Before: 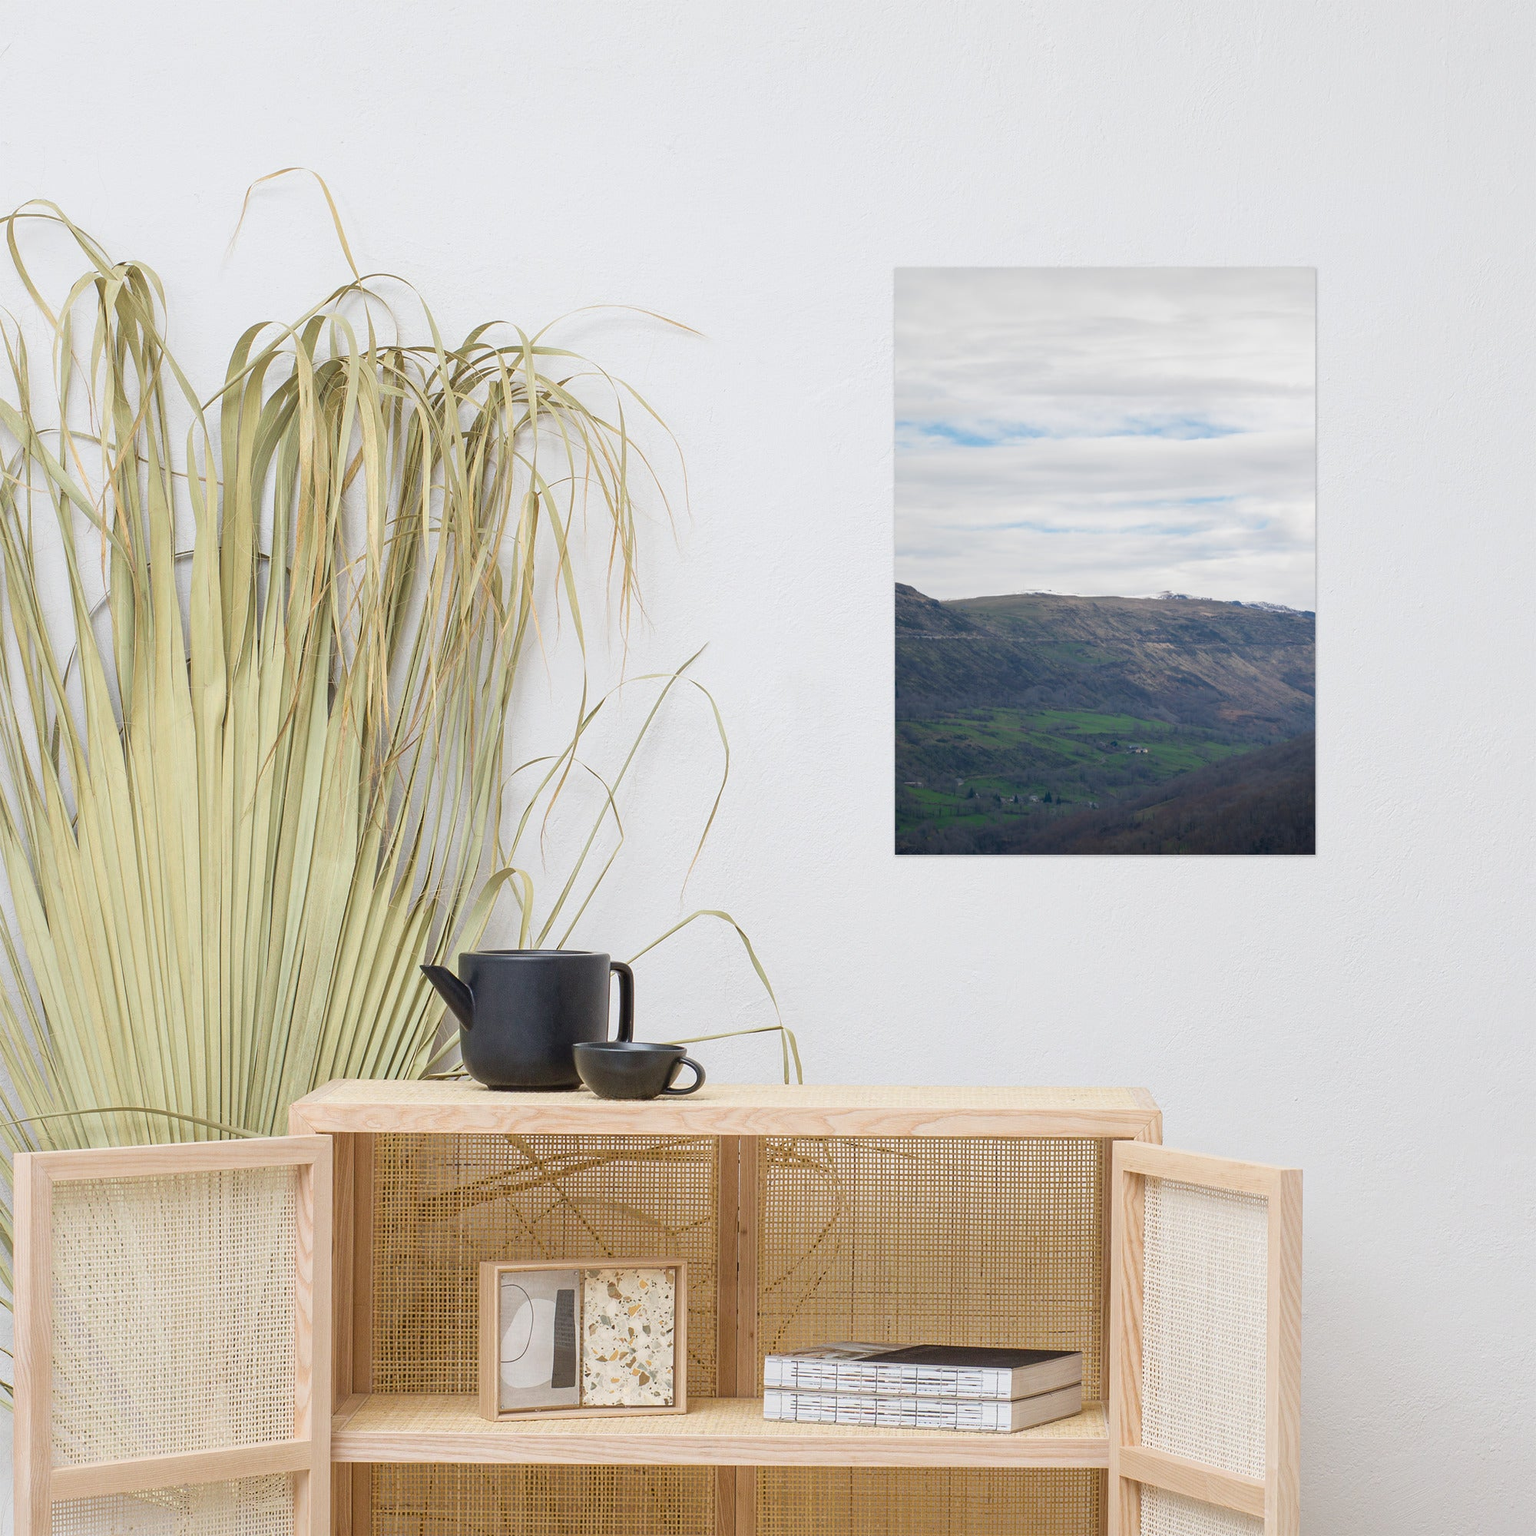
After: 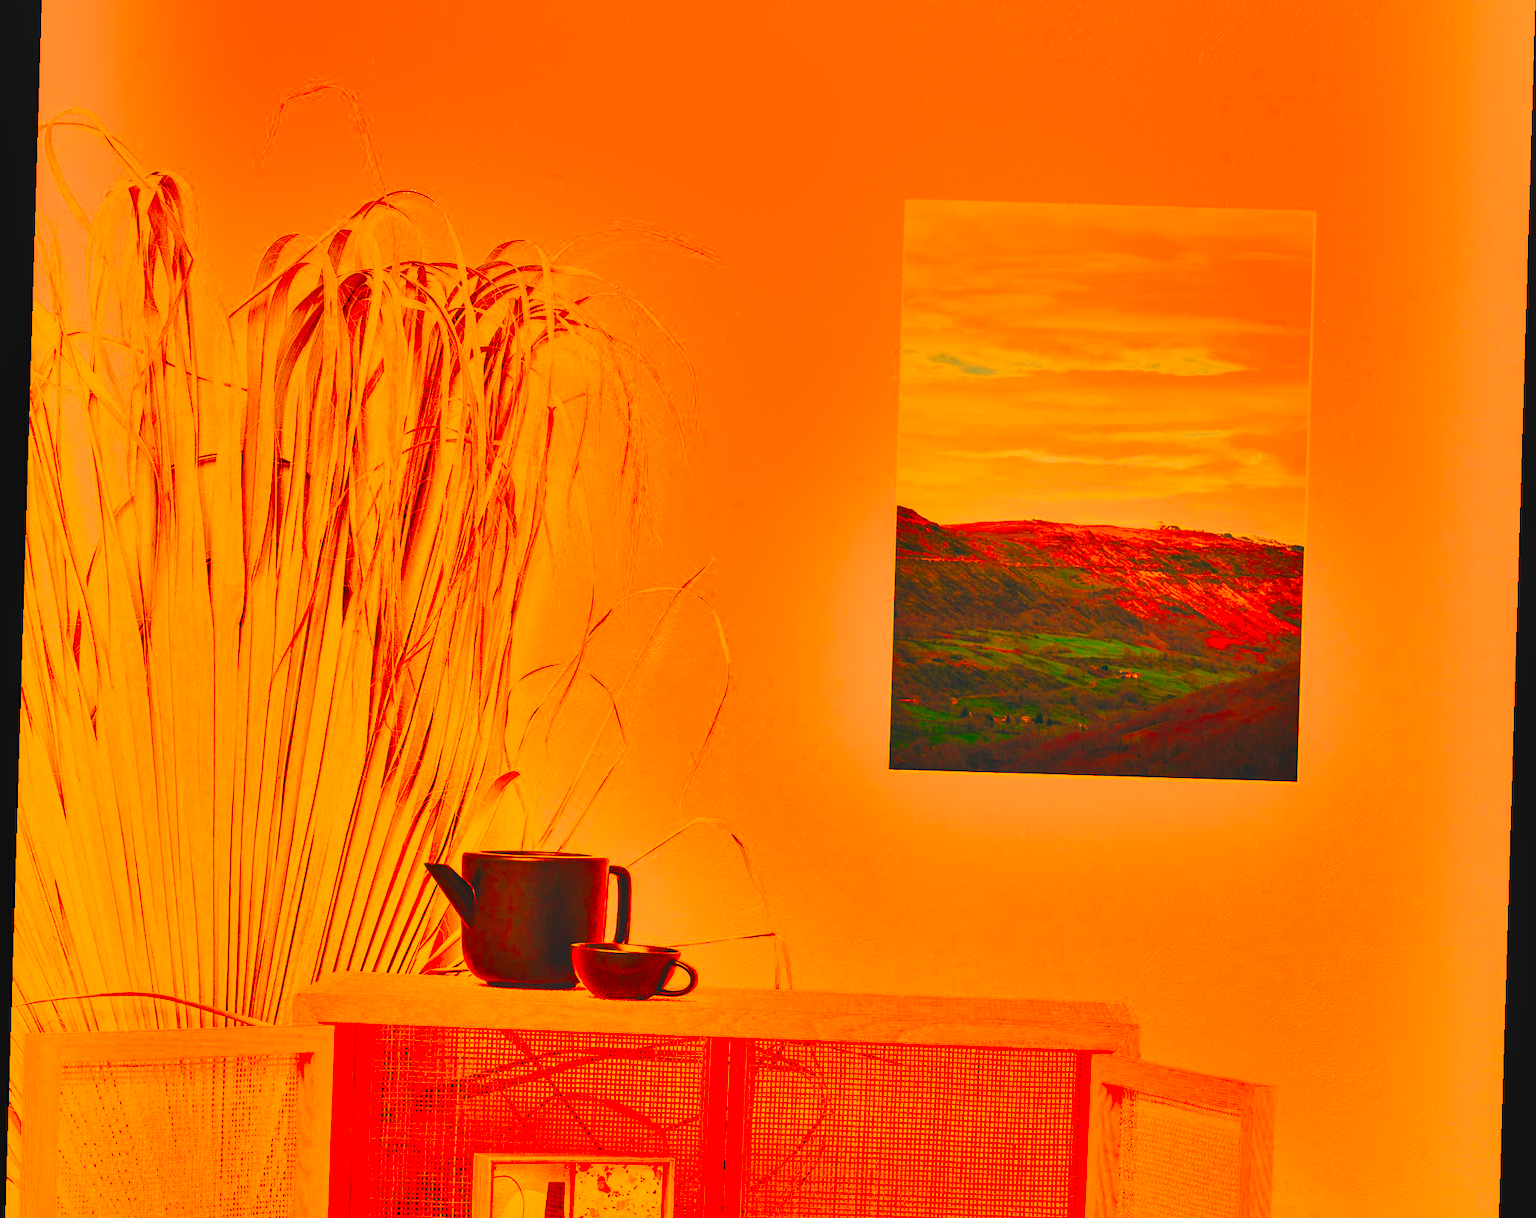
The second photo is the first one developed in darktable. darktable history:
exposure: exposure -0.21 EV, compensate highlight preservation false
shadows and highlights: soften with gaussian
tone curve: curves: ch0 [(0, 0) (0.003, 0.13) (0.011, 0.13) (0.025, 0.134) (0.044, 0.136) (0.069, 0.139) (0.1, 0.144) (0.136, 0.151) (0.177, 0.171) (0.224, 0.2) (0.277, 0.247) (0.335, 0.318) (0.399, 0.412) (0.468, 0.536) (0.543, 0.659) (0.623, 0.746) (0.709, 0.812) (0.801, 0.871) (0.898, 0.915) (1, 1)], preserve colors none
color correction: saturation 3
rotate and perspective: rotation 1.72°, automatic cropping off
white balance: red 1.467, blue 0.684
crop and rotate: top 5.667%, bottom 14.937%
local contrast: on, module defaults
